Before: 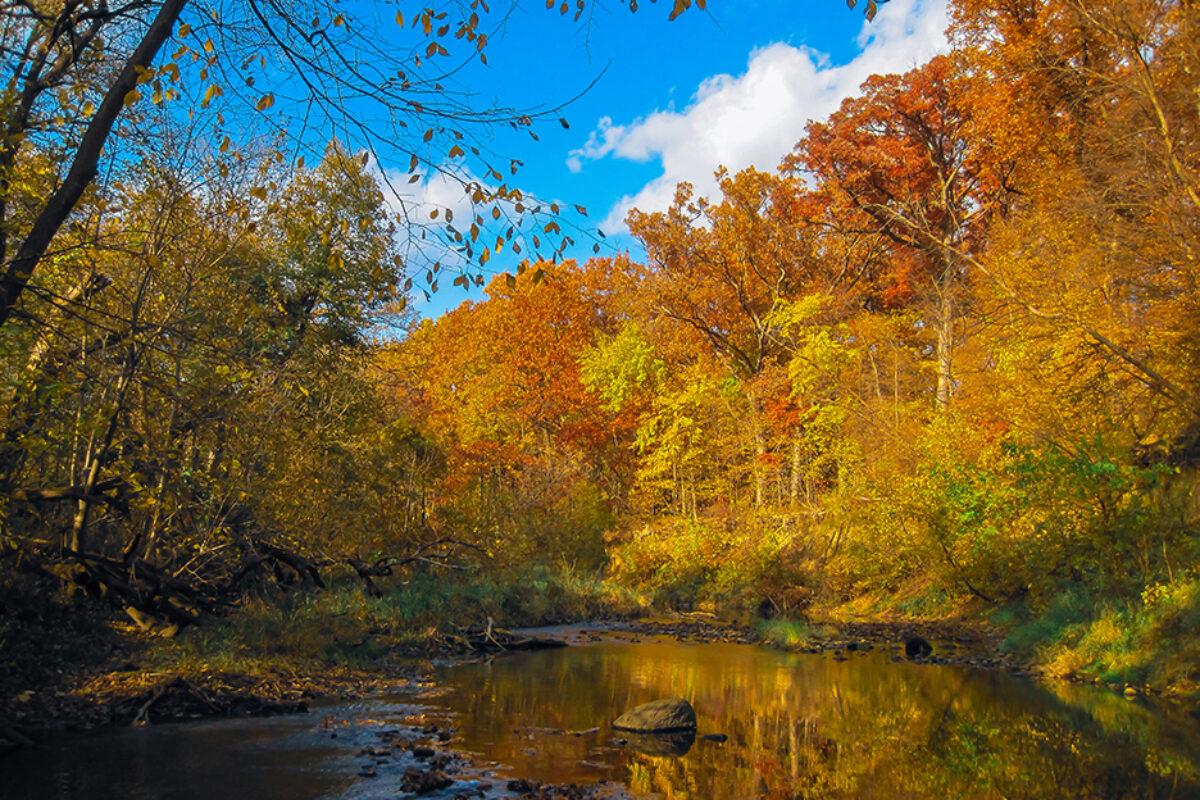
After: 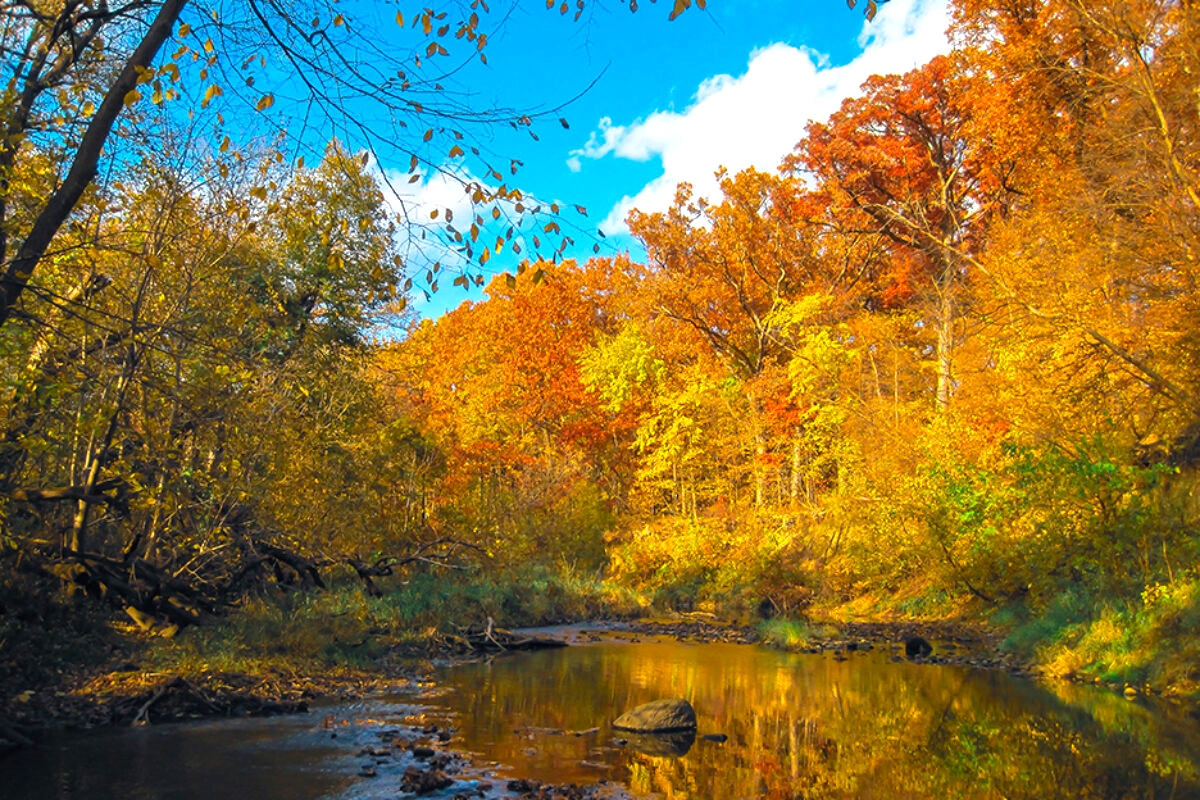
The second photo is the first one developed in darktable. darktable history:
contrast brightness saturation: saturation 0.1
exposure: exposure 0.607 EV, compensate highlight preservation false
